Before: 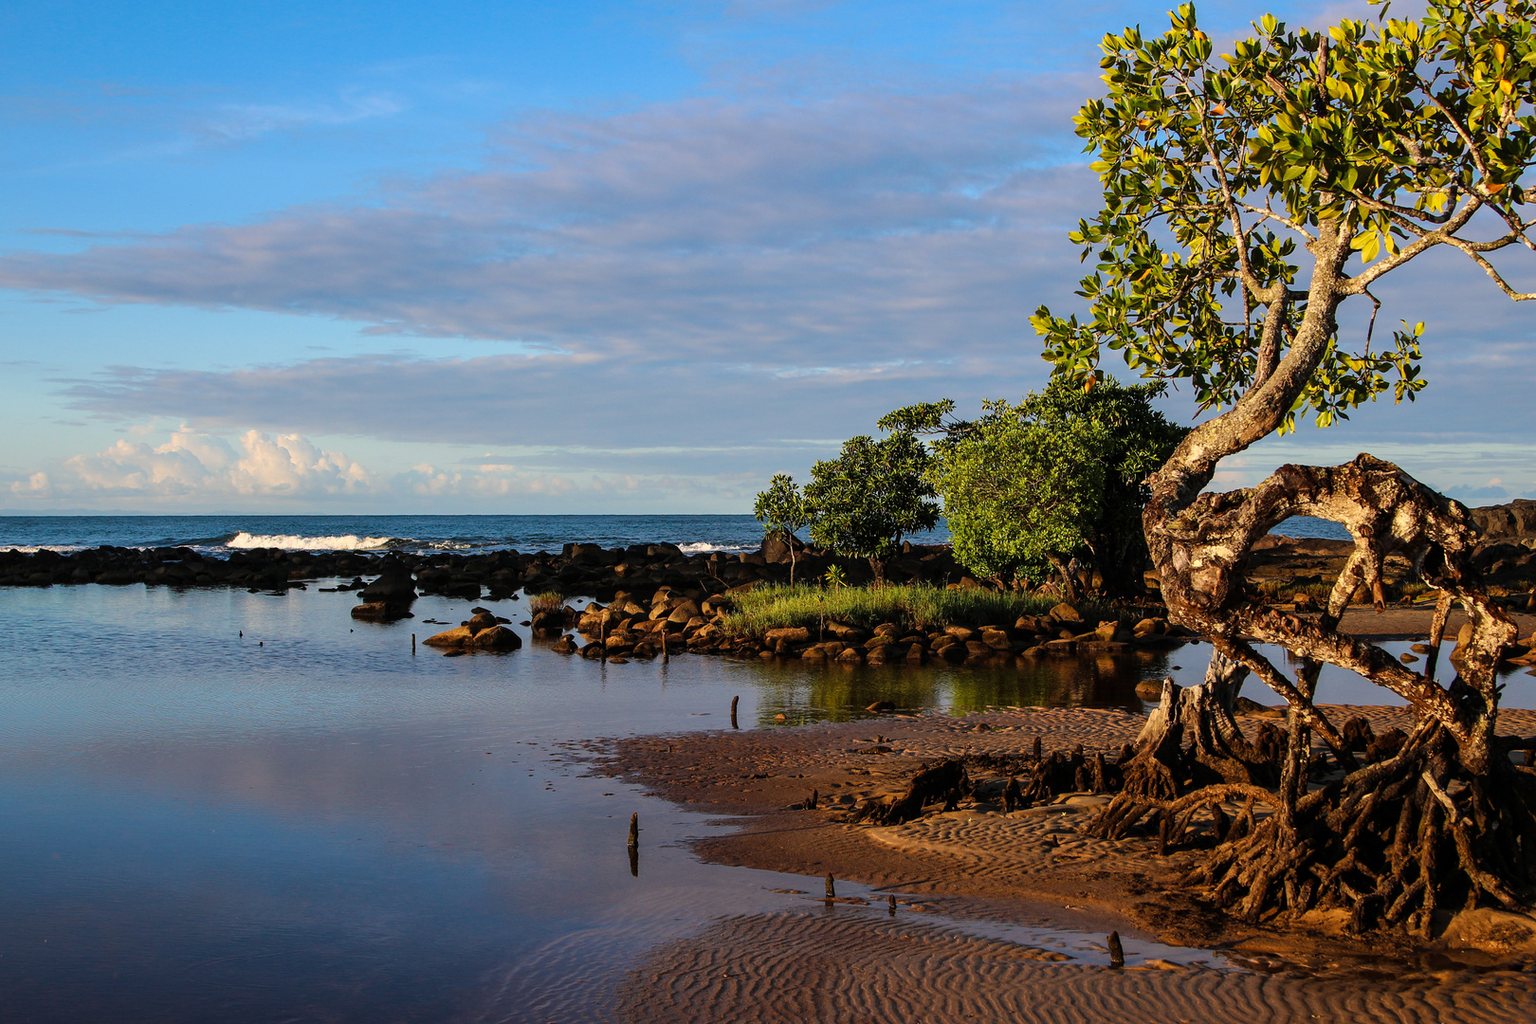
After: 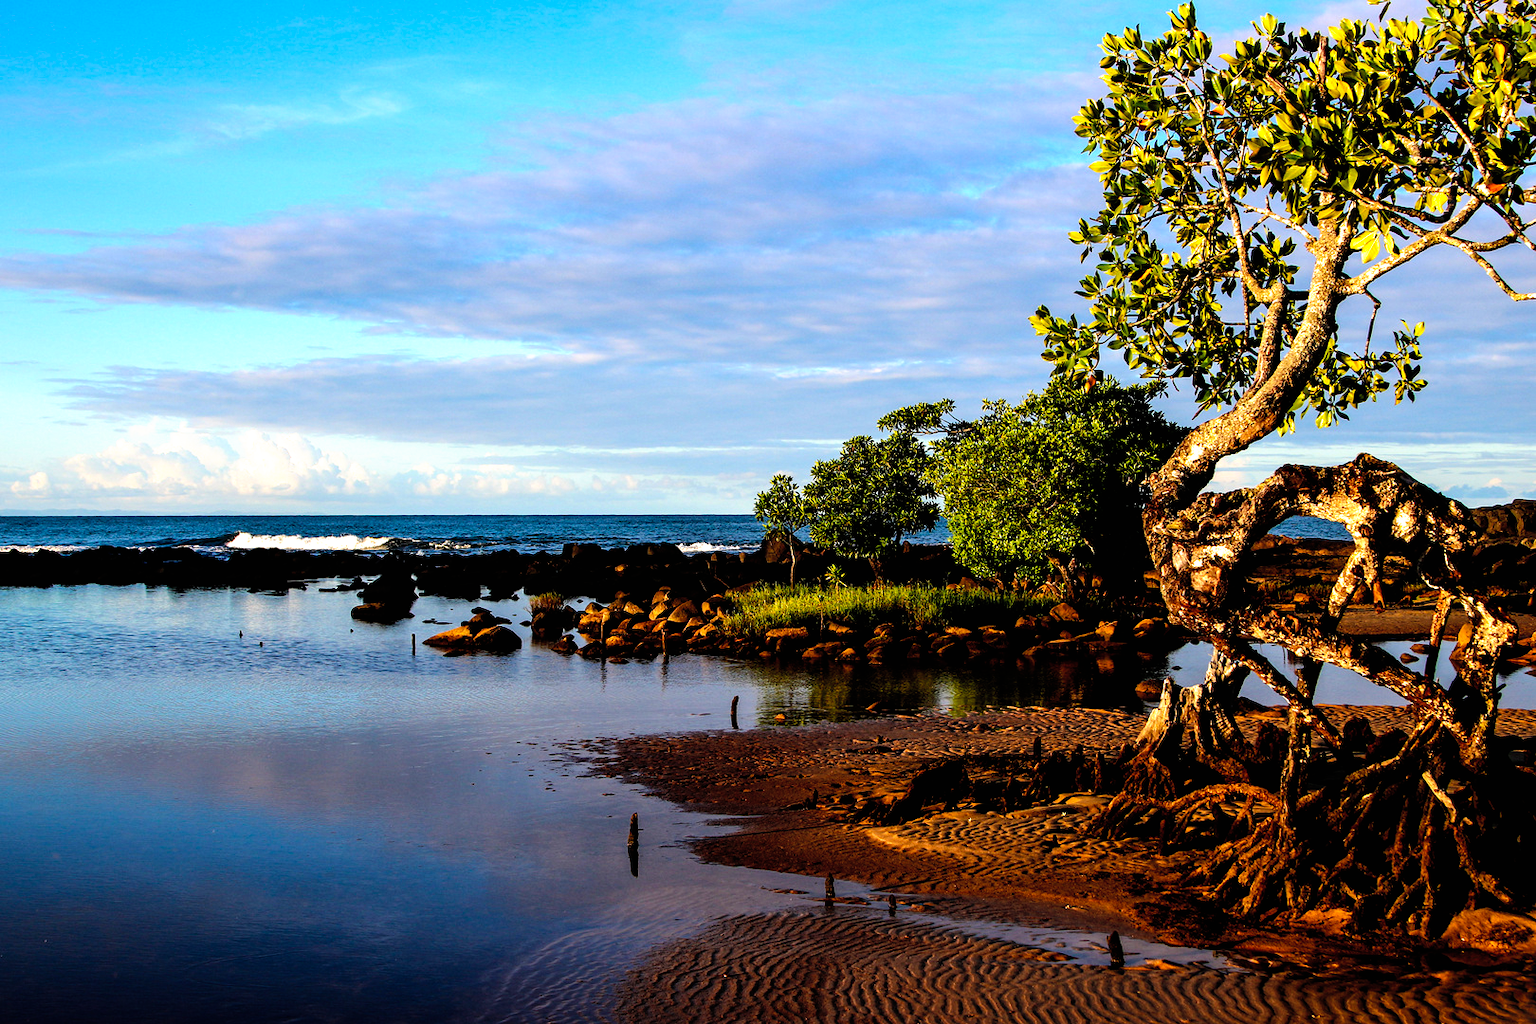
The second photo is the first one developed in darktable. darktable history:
filmic rgb: black relative exposure -8.2 EV, white relative exposure 2.2 EV, threshold 3 EV, hardness 7.11, latitude 85.74%, contrast 1.696, highlights saturation mix -4%, shadows ↔ highlights balance -2.69%, preserve chrominance no, color science v5 (2021), contrast in shadows safe, contrast in highlights safe, enable highlight reconstruction true
contrast brightness saturation: contrast 0.05, brightness 0.06, saturation 0.01
exposure: black level correction -0.001, exposure 0.08 EV, compensate highlight preservation false
